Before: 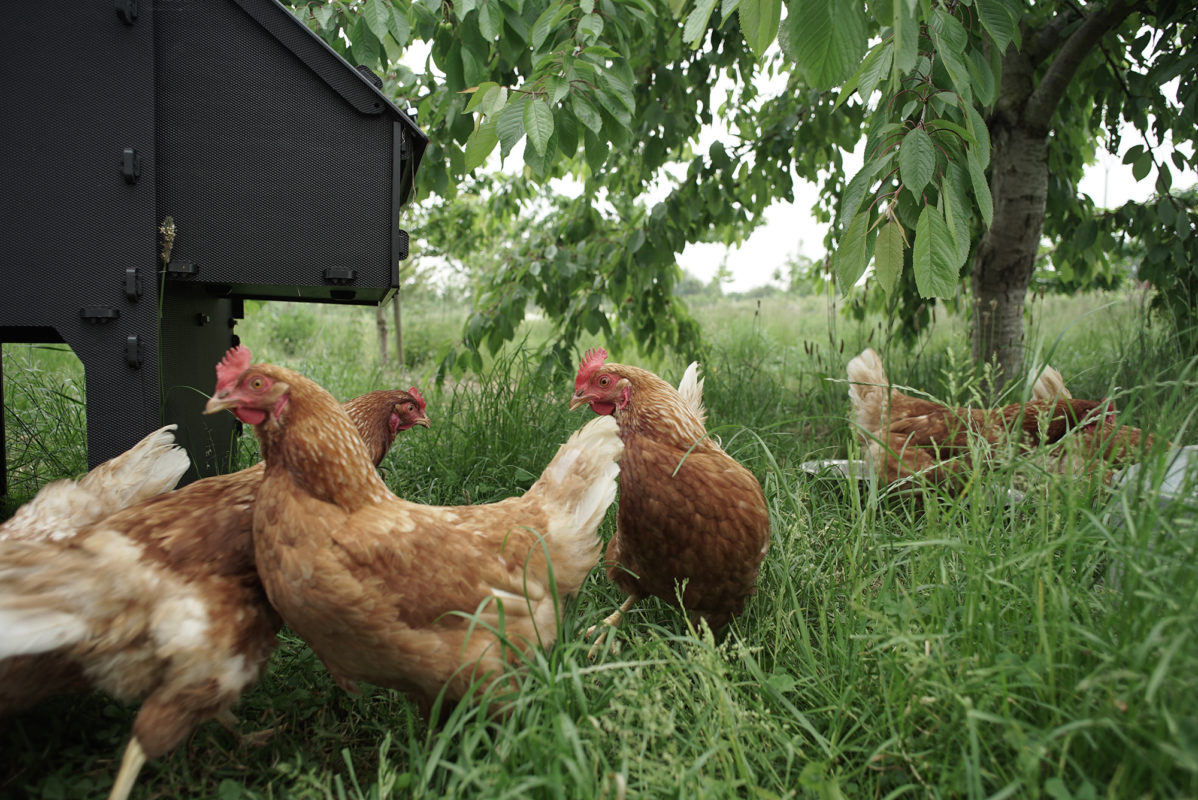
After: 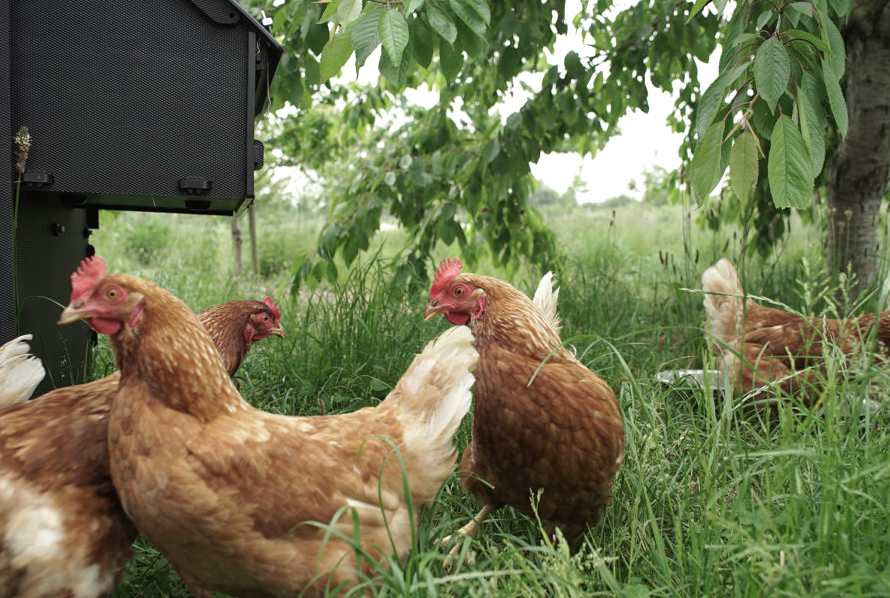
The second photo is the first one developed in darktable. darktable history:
exposure: exposure 0.222 EV, compensate highlight preservation false
crop and rotate: left 12.152%, top 11.336%, right 13.512%, bottom 13.834%
